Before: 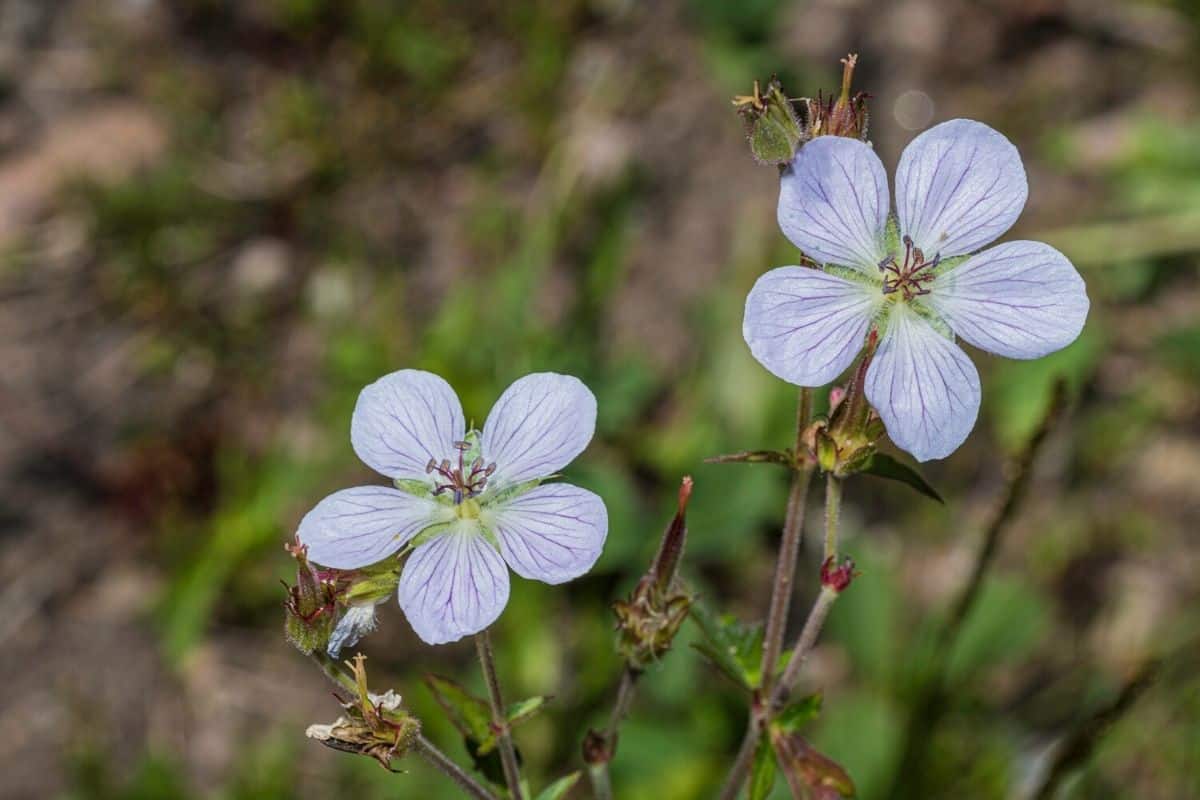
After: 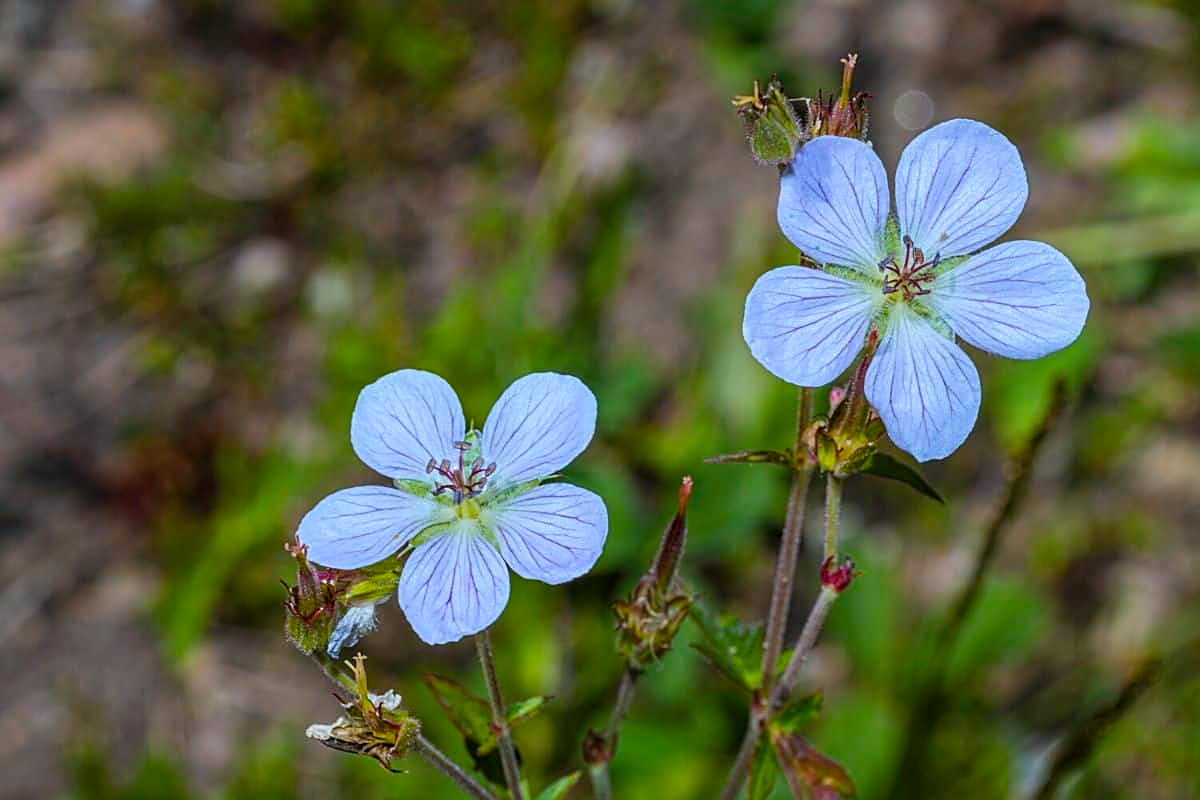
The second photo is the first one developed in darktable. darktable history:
color balance rgb: linear chroma grading › global chroma 15%, perceptual saturation grading › global saturation 30%
color correction: highlights a* -4.18, highlights b* -10.81
sharpen: on, module defaults
white balance: red 0.967, blue 1.049
